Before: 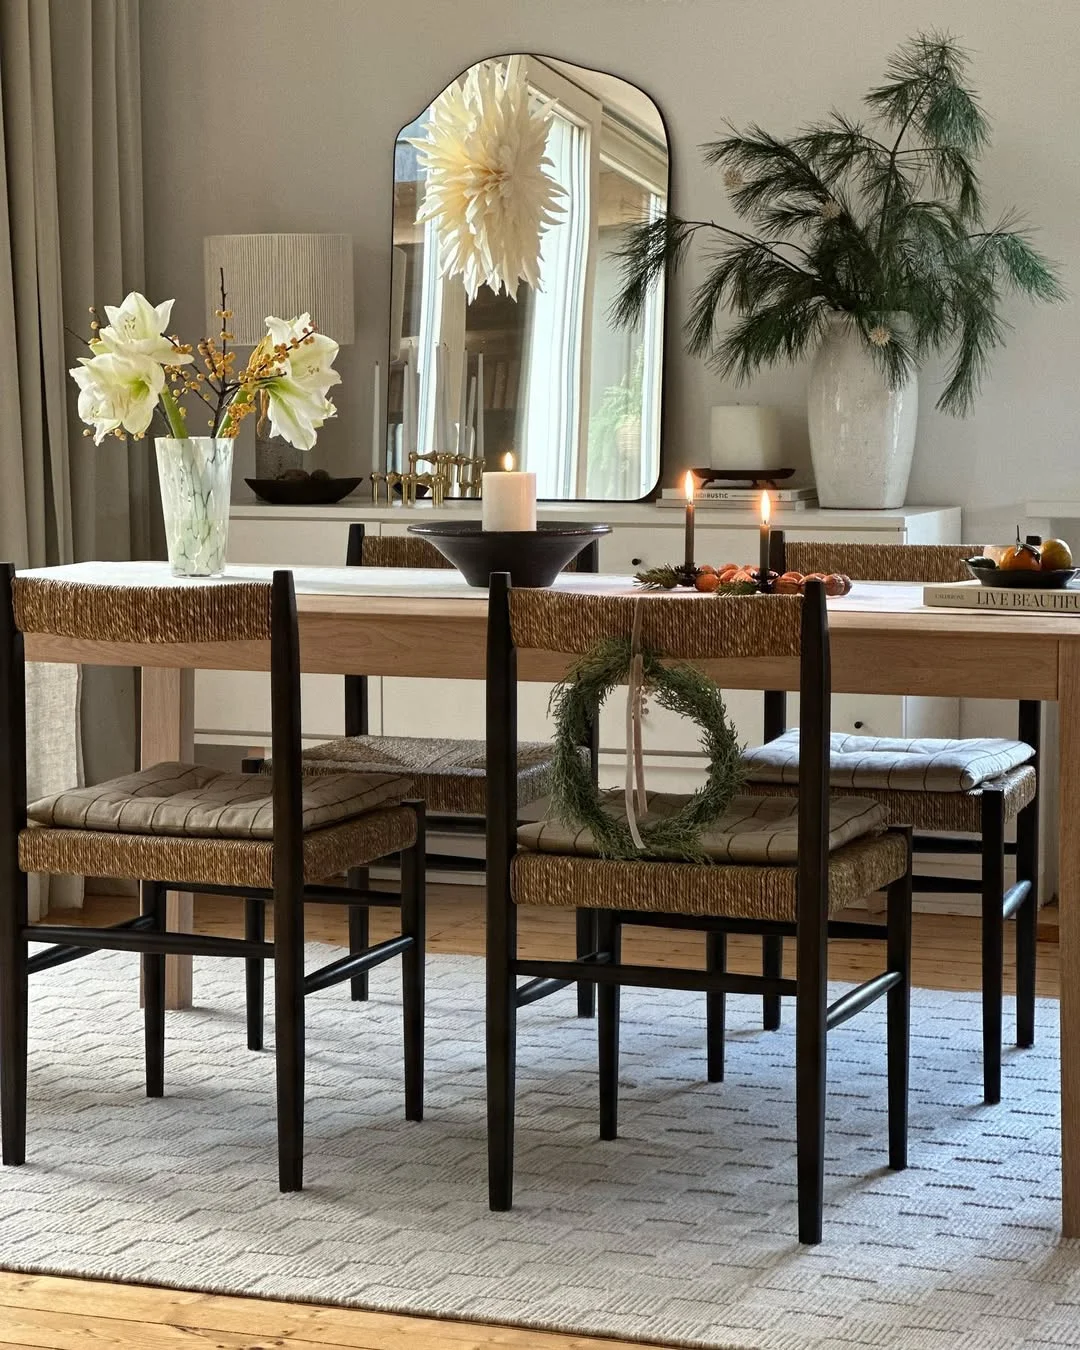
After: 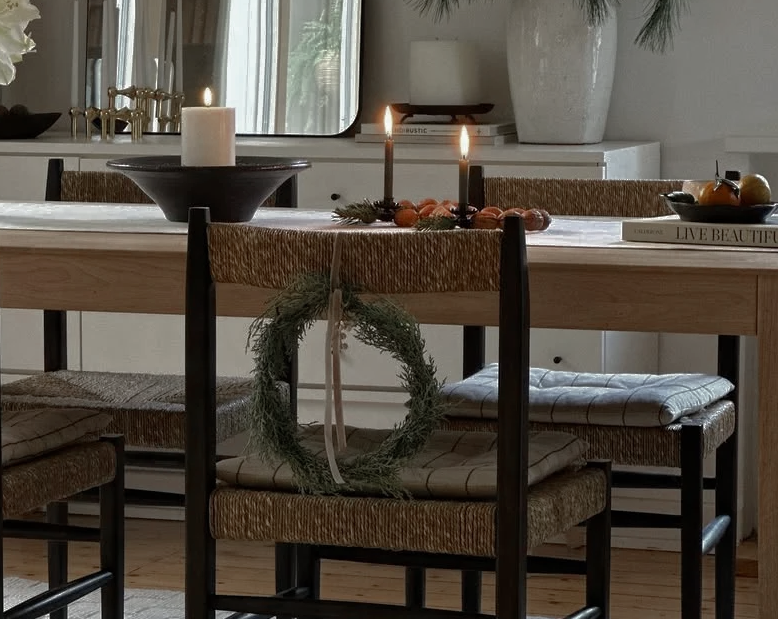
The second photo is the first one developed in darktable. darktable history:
color zones: curves: ch0 [(0, 0.5) (0.125, 0.4) (0.25, 0.5) (0.375, 0.4) (0.5, 0.4) (0.625, 0.35) (0.75, 0.35) (0.875, 0.5)]; ch1 [(0, 0.35) (0.125, 0.45) (0.25, 0.35) (0.375, 0.35) (0.5, 0.35) (0.625, 0.35) (0.75, 0.45) (0.875, 0.35)]; ch2 [(0, 0.6) (0.125, 0.5) (0.25, 0.5) (0.375, 0.6) (0.5, 0.6) (0.625, 0.5) (0.75, 0.5) (0.875, 0.5)]
base curve: curves: ch0 [(0, 0) (0.826, 0.587) (1, 1)]
white balance: emerald 1
crop and rotate: left 27.938%, top 27.046%, bottom 27.046%
